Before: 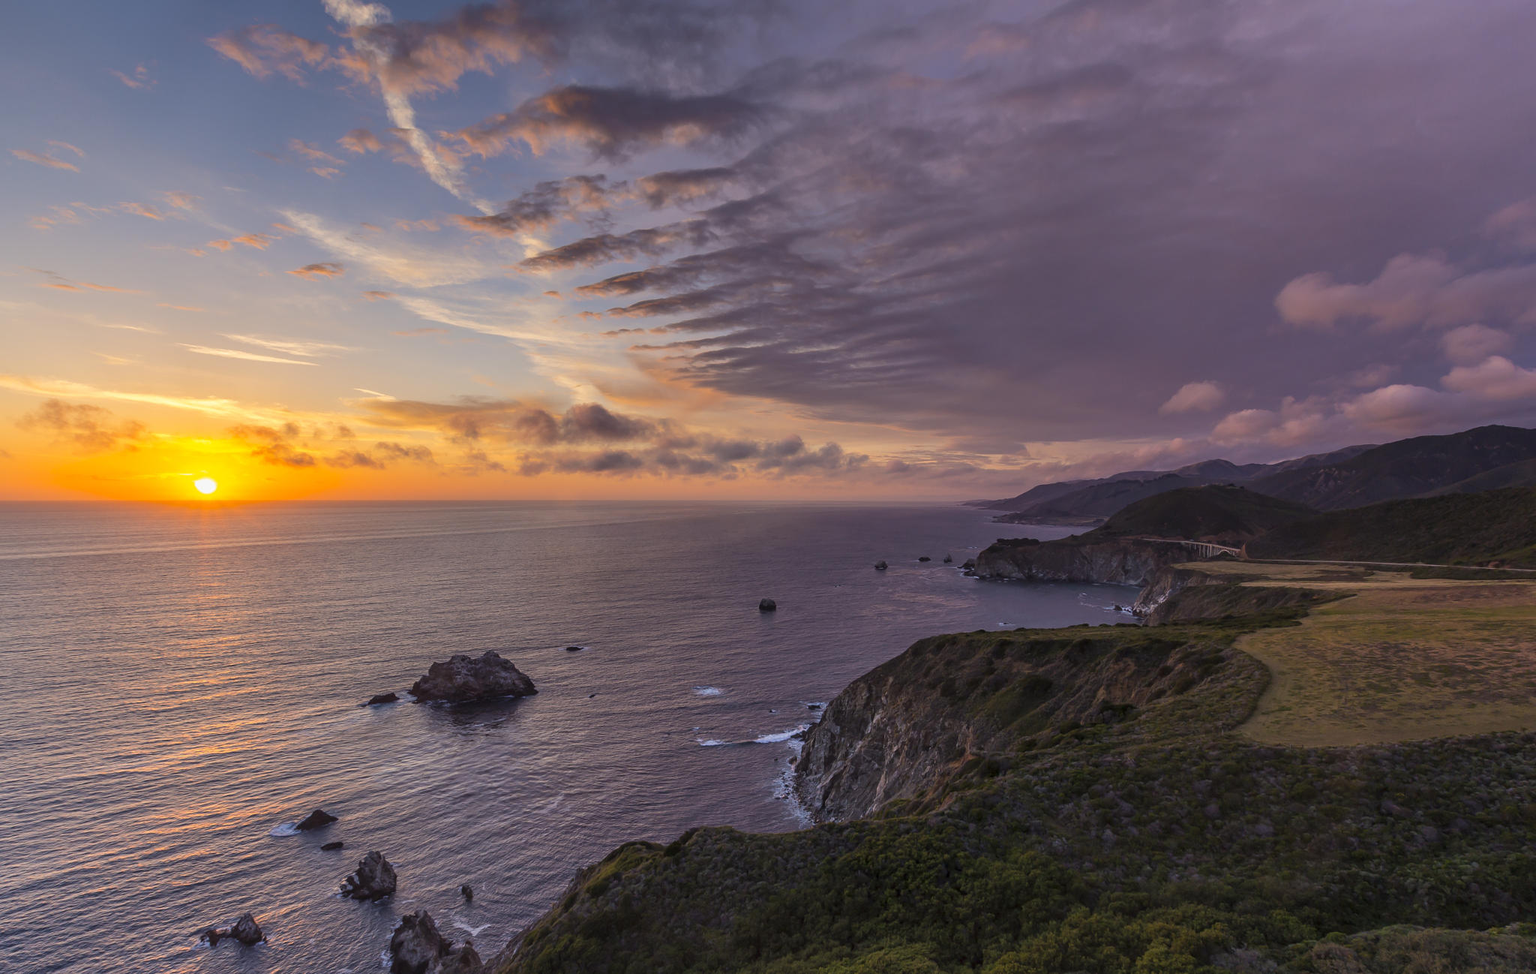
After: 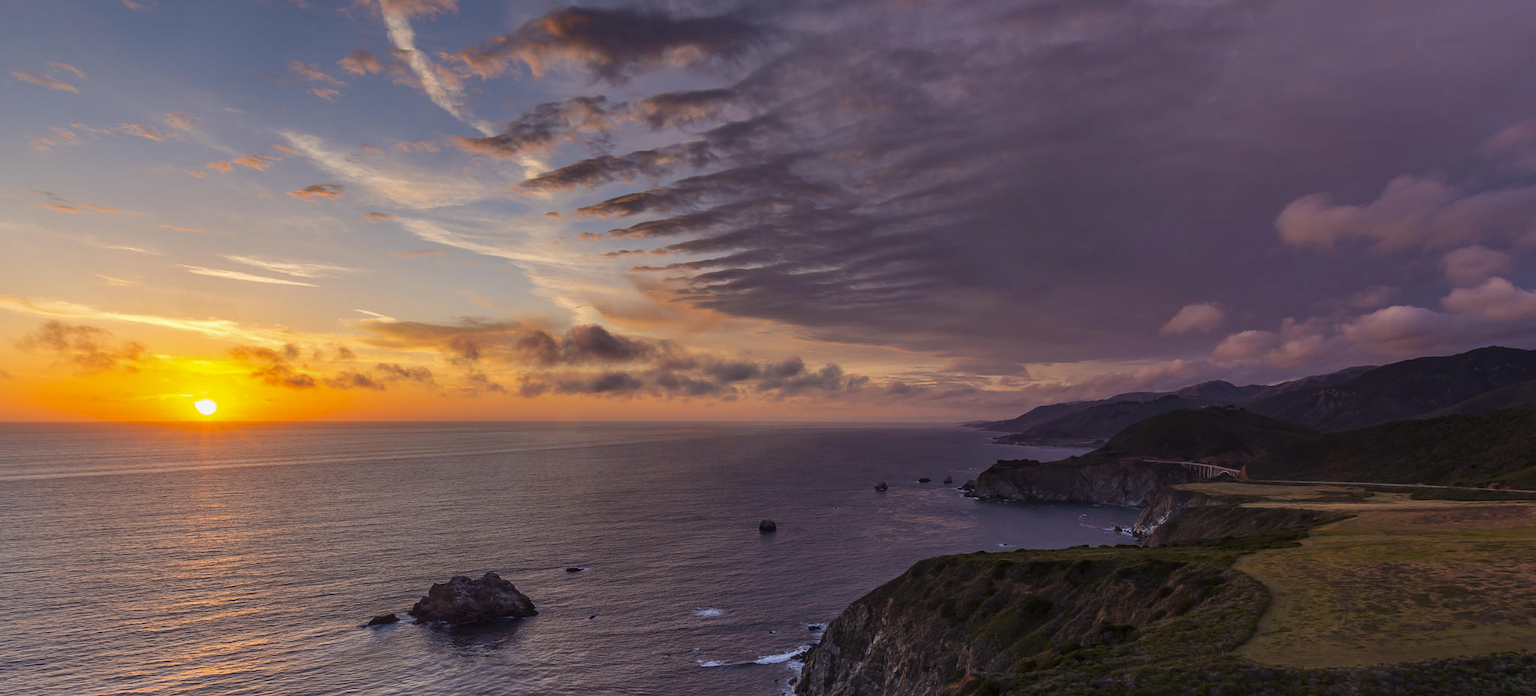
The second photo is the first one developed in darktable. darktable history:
contrast brightness saturation: brightness -0.099
crop and rotate: top 8.109%, bottom 20.332%
